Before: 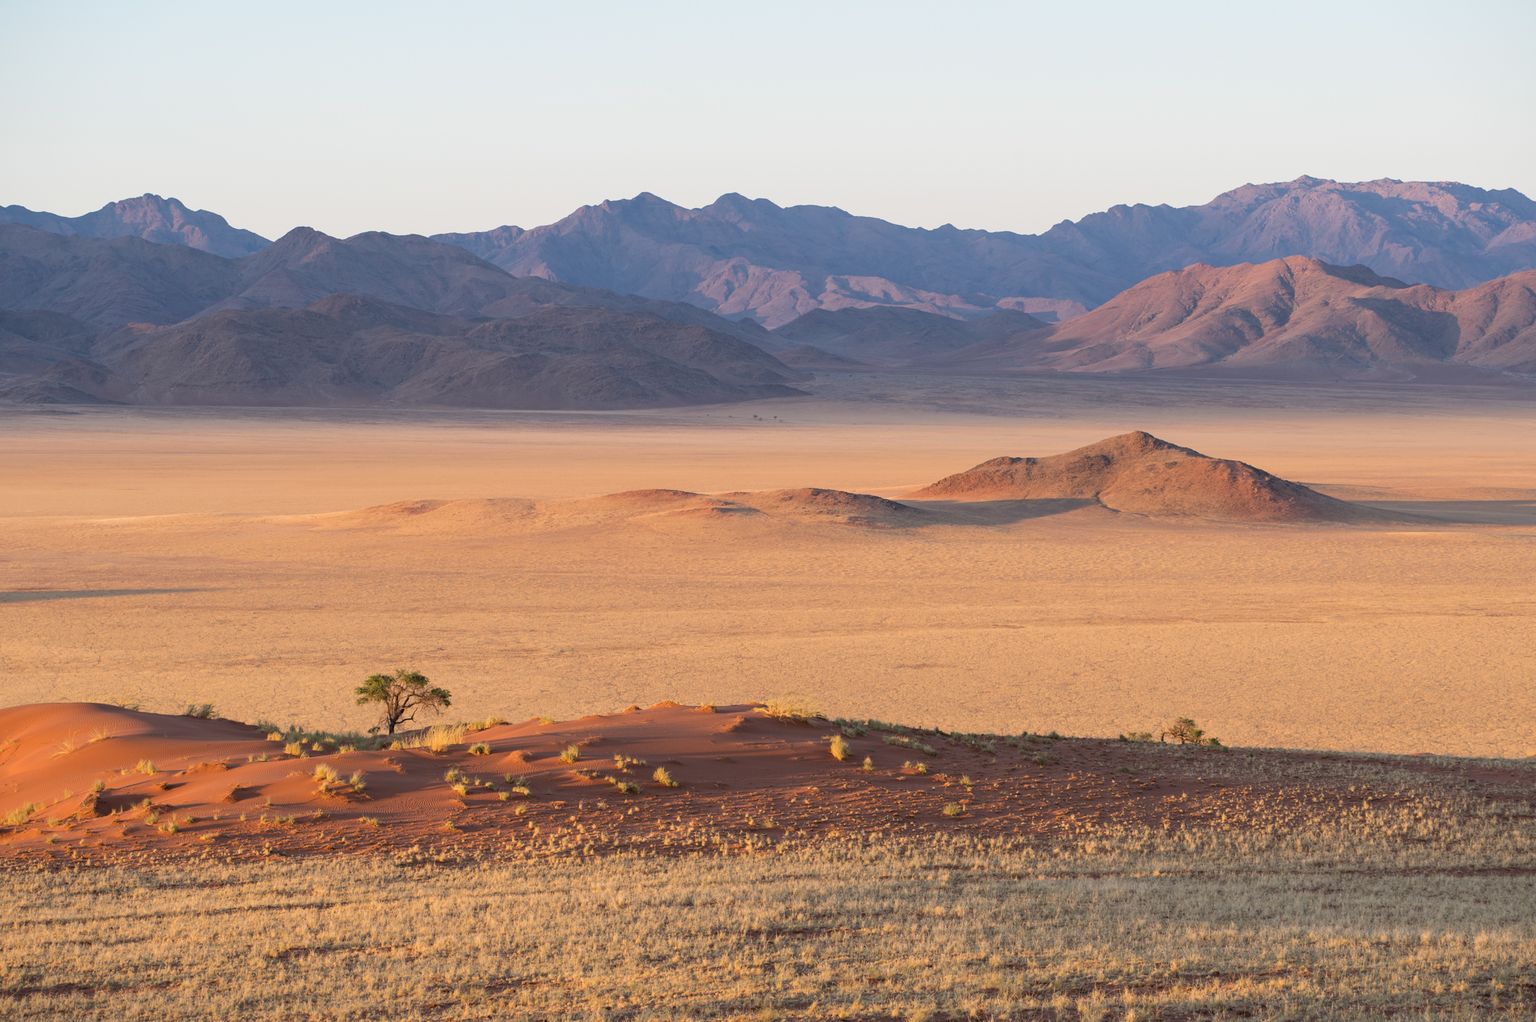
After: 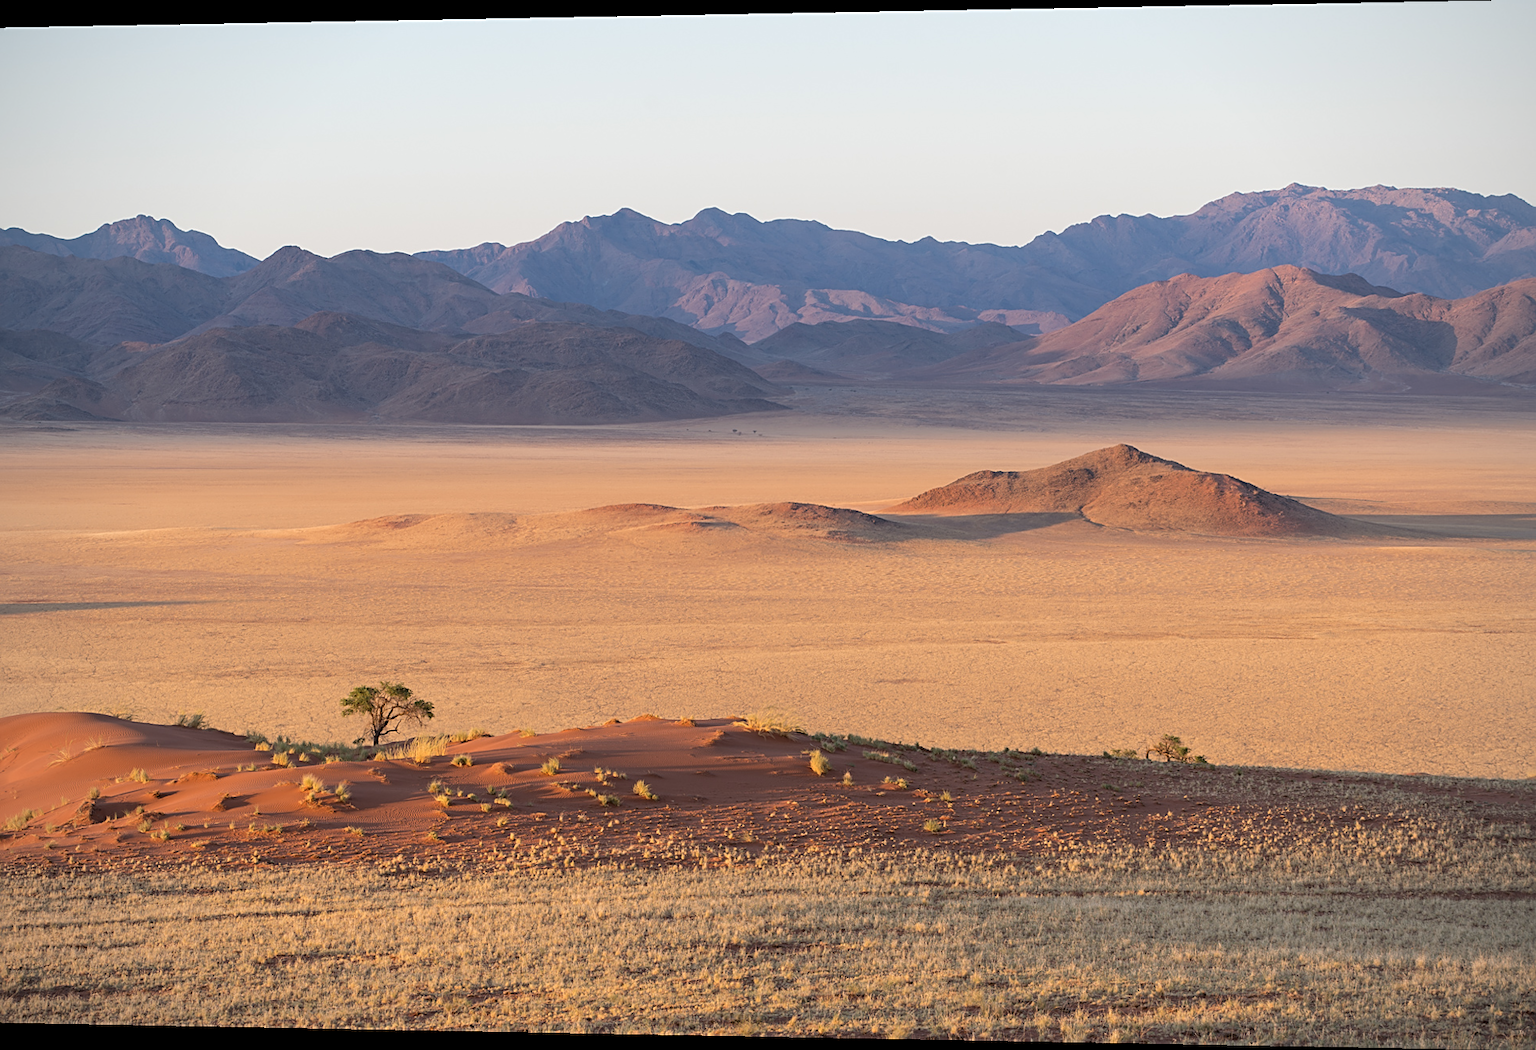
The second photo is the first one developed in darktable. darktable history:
rotate and perspective: lens shift (horizontal) -0.055, automatic cropping off
vignetting: fall-off radius 93.87%
sharpen: on, module defaults
